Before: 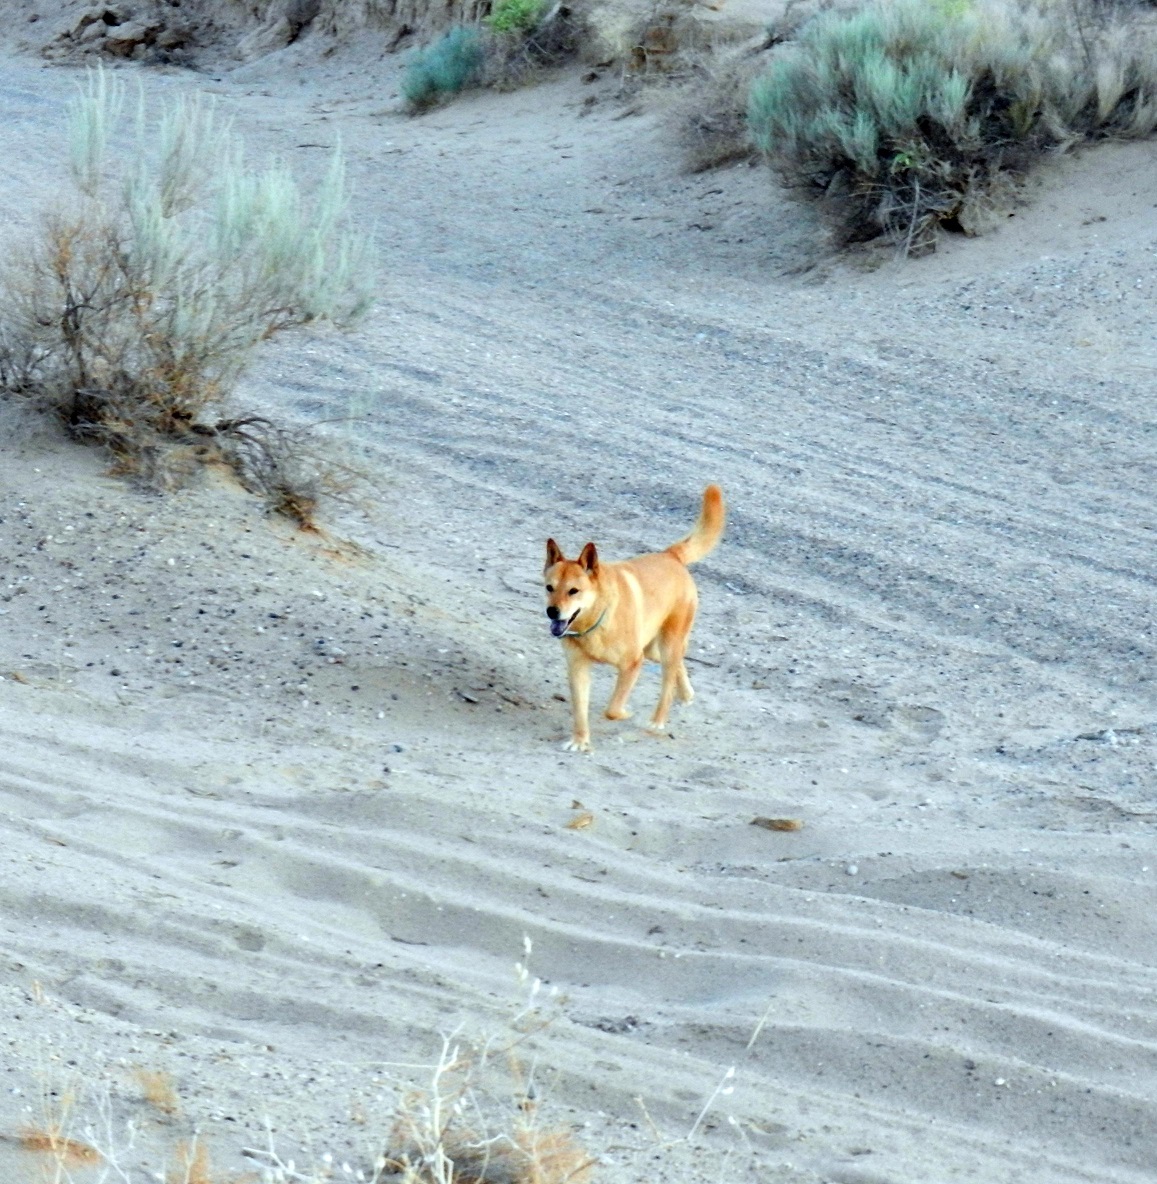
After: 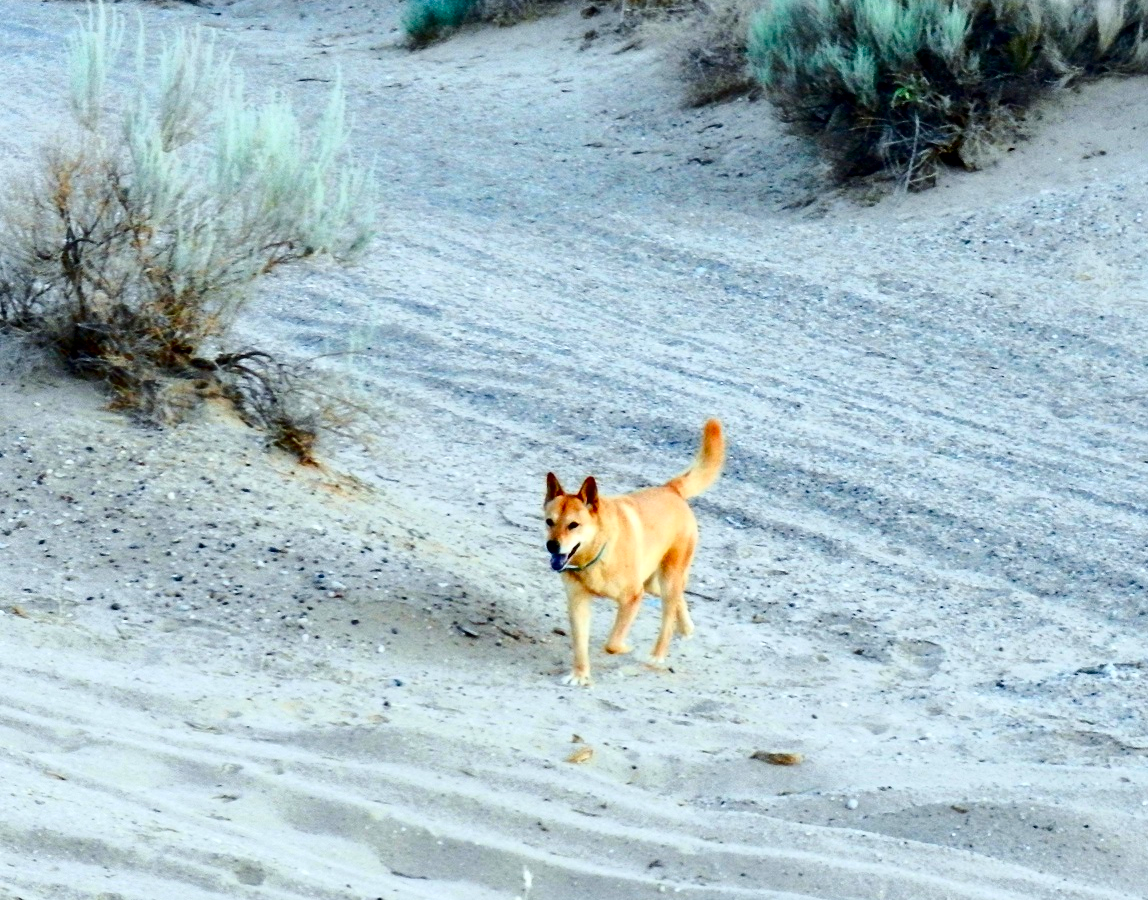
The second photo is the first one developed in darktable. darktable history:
tone curve: curves: ch0 [(0, 0) (0.003, 0.004) (0.011, 0.015) (0.025, 0.033) (0.044, 0.058) (0.069, 0.091) (0.1, 0.131) (0.136, 0.178) (0.177, 0.232) (0.224, 0.294) (0.277, 0.362) (0.335, 0.434) (0.399, 0.512) (0.468, 0.582) (0.543, 0.646) (0.623, 0.713) (0.709, 0.783) (0.801, 0.876) (0.898, 0.938) (1, 1)], color space Lab, linked channels
crop: top 5.608%, bottom 18.02%
contrast brightness saturation: contrast 0.186, brightness -0.241, saturation 0.111
